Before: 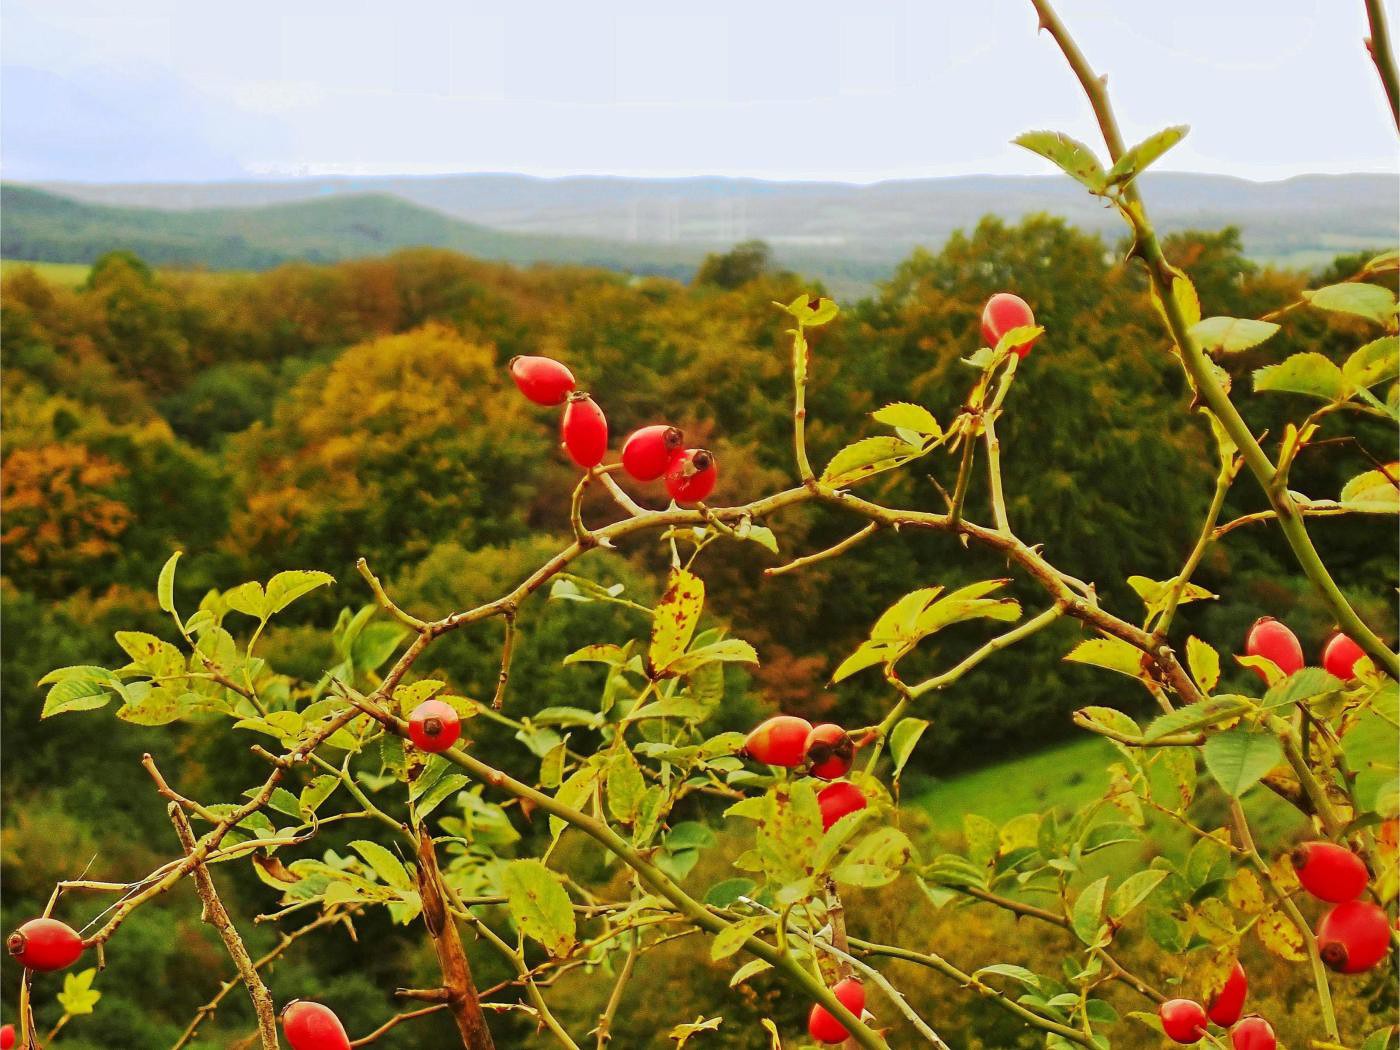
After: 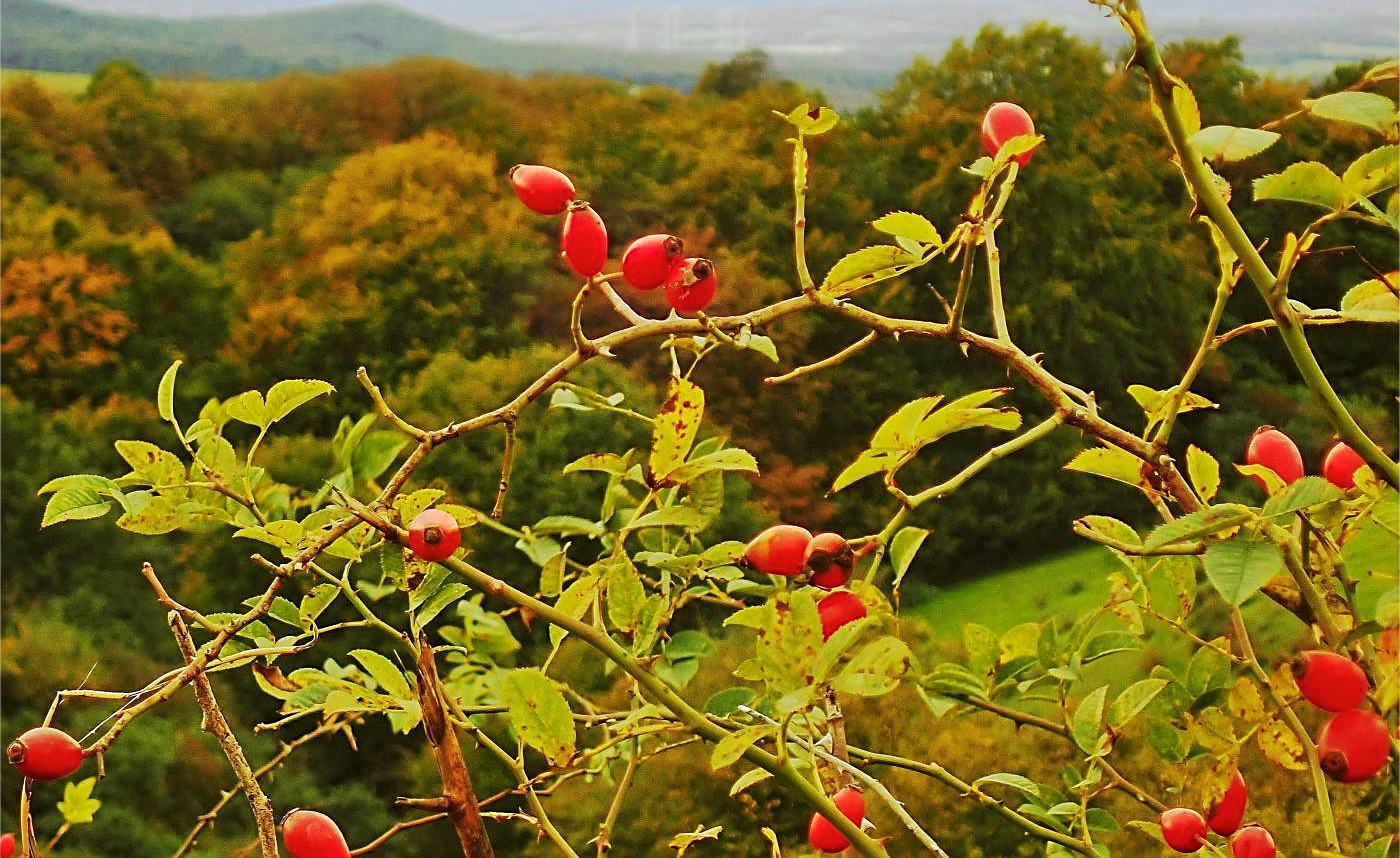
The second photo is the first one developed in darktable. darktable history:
sharpen: on, module defaults
crop and rotate: top 18.192%
color balance rgb: power › luminance 1.021%, power › chroma 0.398%, power › hue 31.67°, perceptual saturation grading › global saturation 0.622%
